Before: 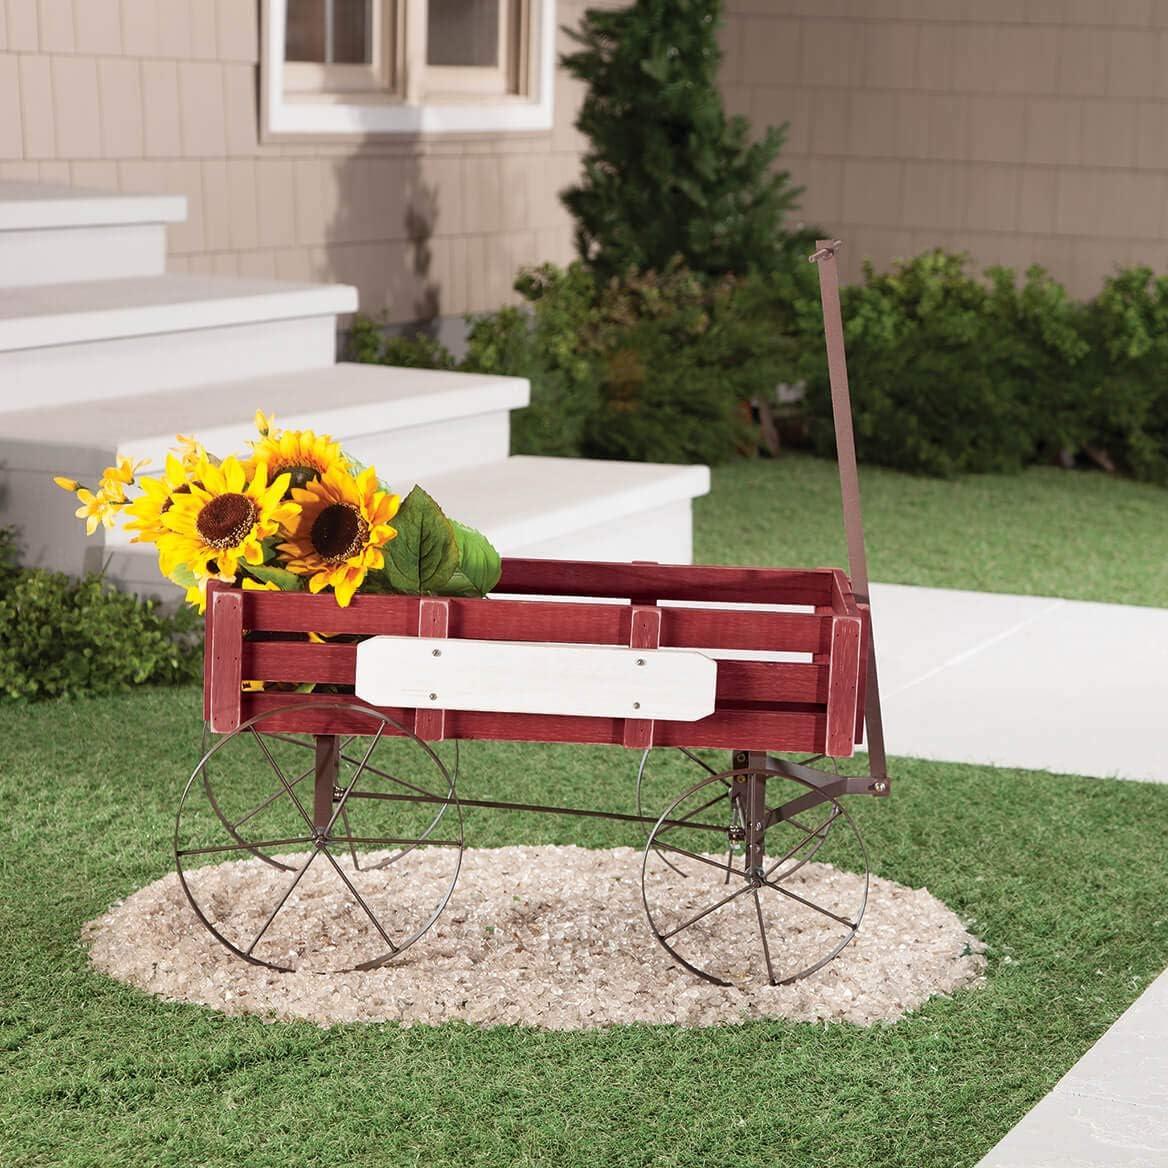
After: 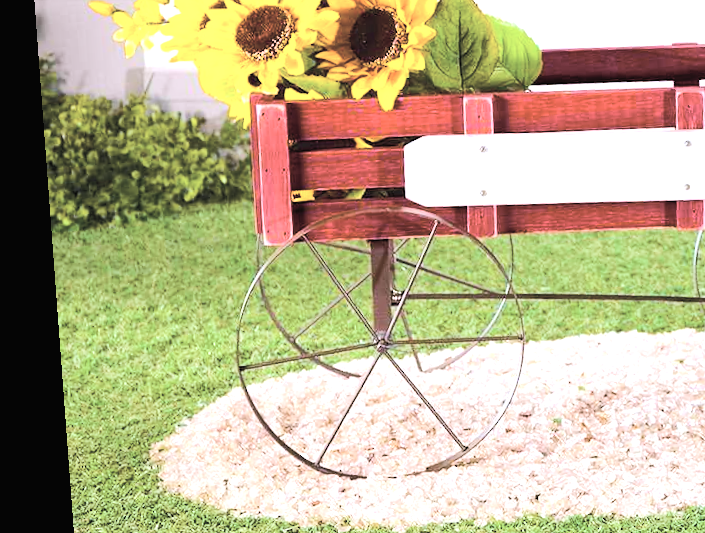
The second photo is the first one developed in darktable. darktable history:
crop: top 44.483%, right 43.593%, bottom 12.892%
exposure: black level correction 0, compensate exposure bias true, compensate highlight preservation false
contrast brightness saturation: brightness 0.18, saturation -0.5
color balance rgb: linear chroma grading › global chroma 20%, perceptual saturation grading › global saturation 65%, perceptual saturation grading › highlights 50%, perceptual saturation grading › shadows 30%, perceptual brilliance grading › global brilliance 12%, perceptual brilliance grading › highlights 15%, global vibrance 20%
rgb curve: curves: ch0 [(0, 0) (0.284, 0.292) (0.505, 0.644) (1, 1)], compensate middle gray true
color calibration: illuminant as shot in camera, x 0.358, y 0.373, temperature 4628.91 K
rotate and perspective: rotation -4.25°, automatic cropping off
